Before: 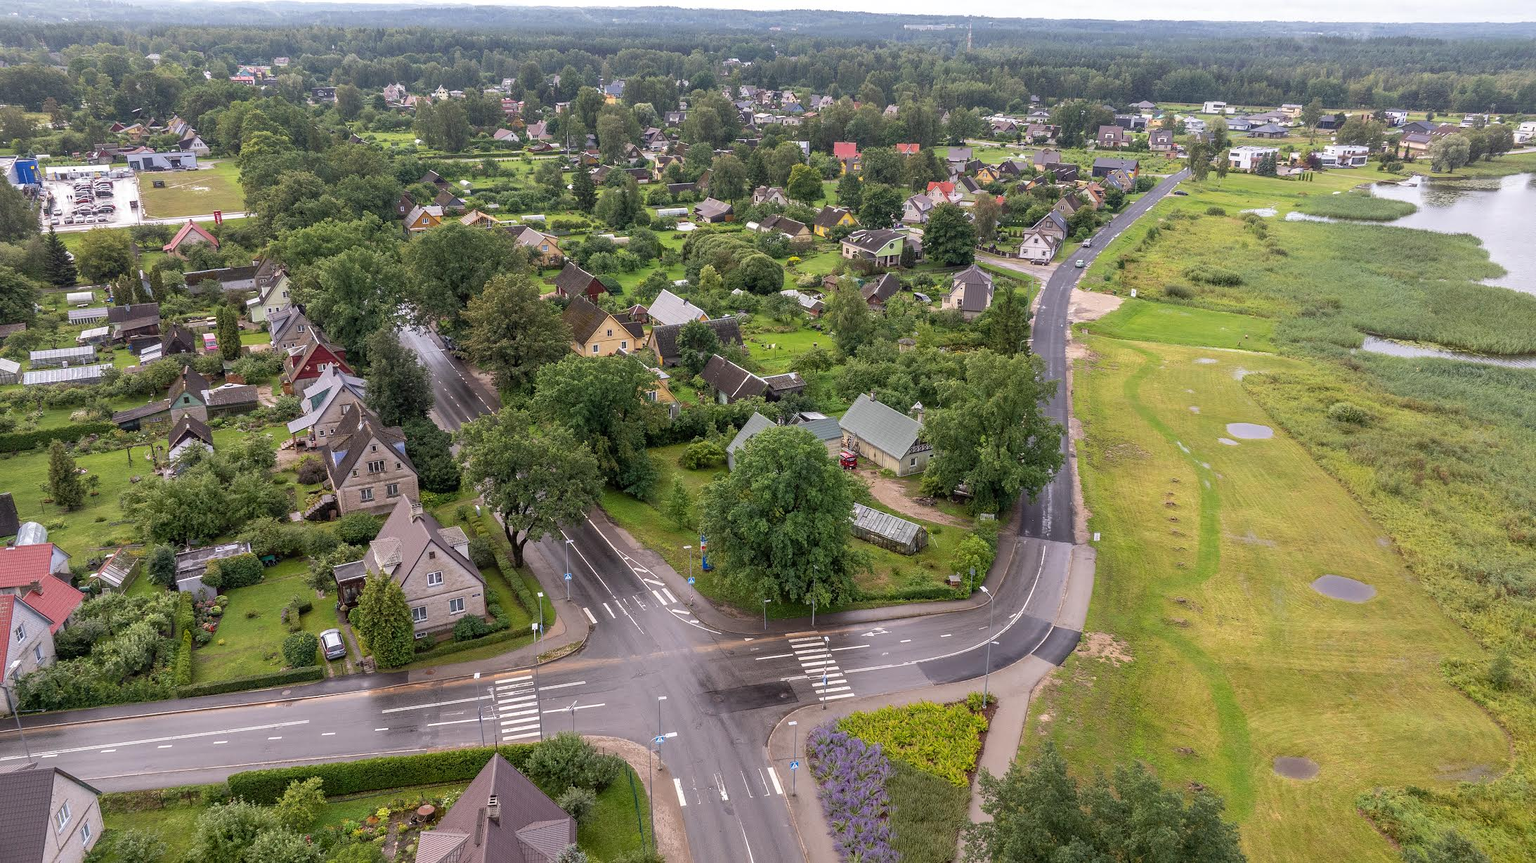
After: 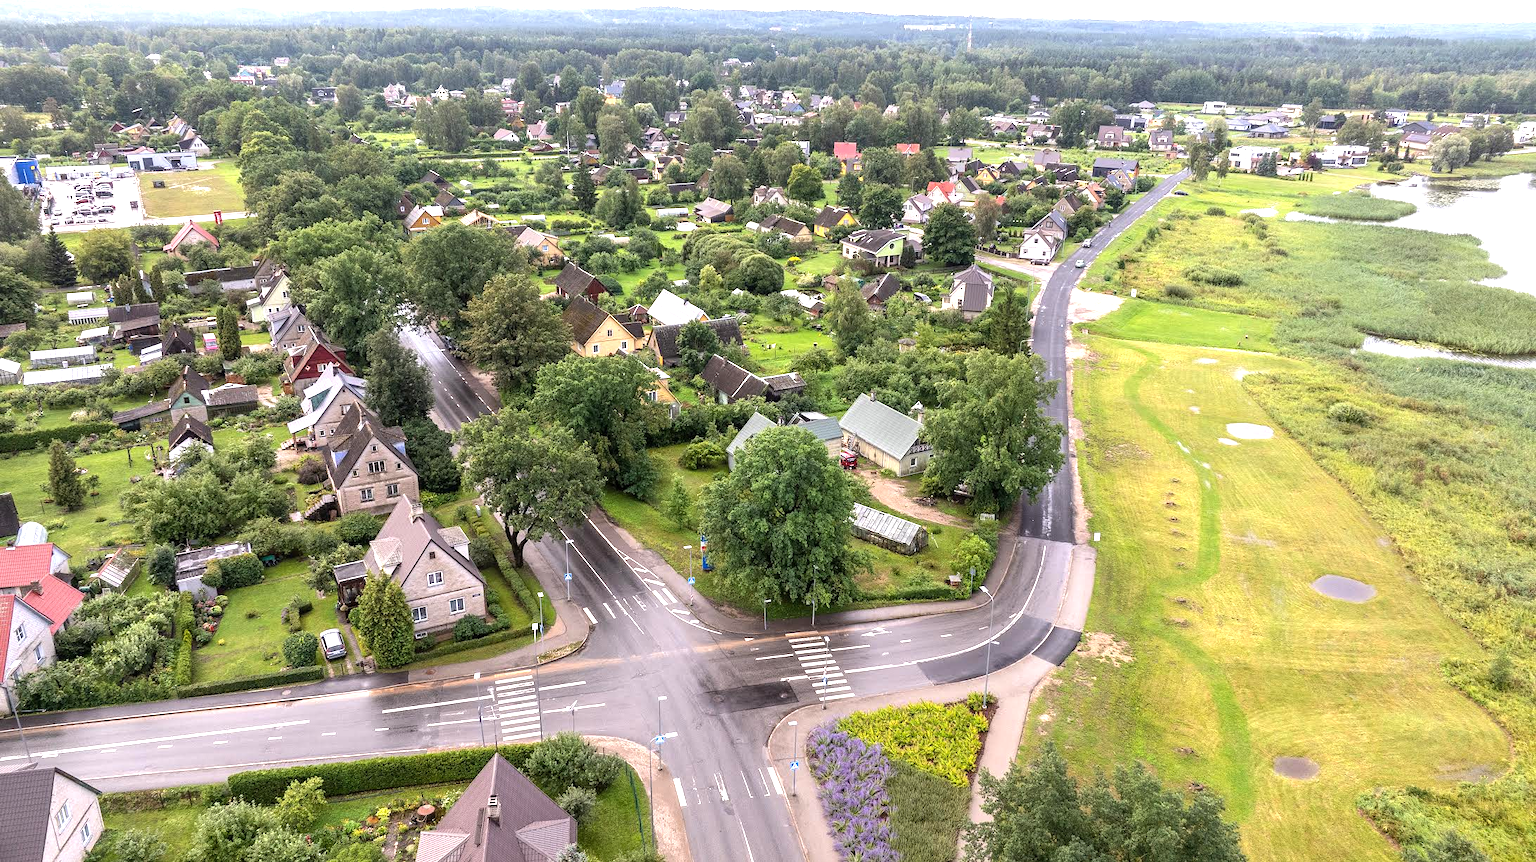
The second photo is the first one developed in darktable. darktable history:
exposure: exposure 0.6 EV, compensate highlight preservation false
tone equalizer: -8 EV -0.417 EV, -7 EV -0.389 EV, -6 EV -0.333 EV, -5 EV -0.222 EV, -3 EV 0.222 EV, -2 EV 0.333 EV, -1 EV 0.389 EV, +0 EV 0.417 EV, edges refinement/feathering 500, mask exposure compensation -1.57 EV, preserve details no
